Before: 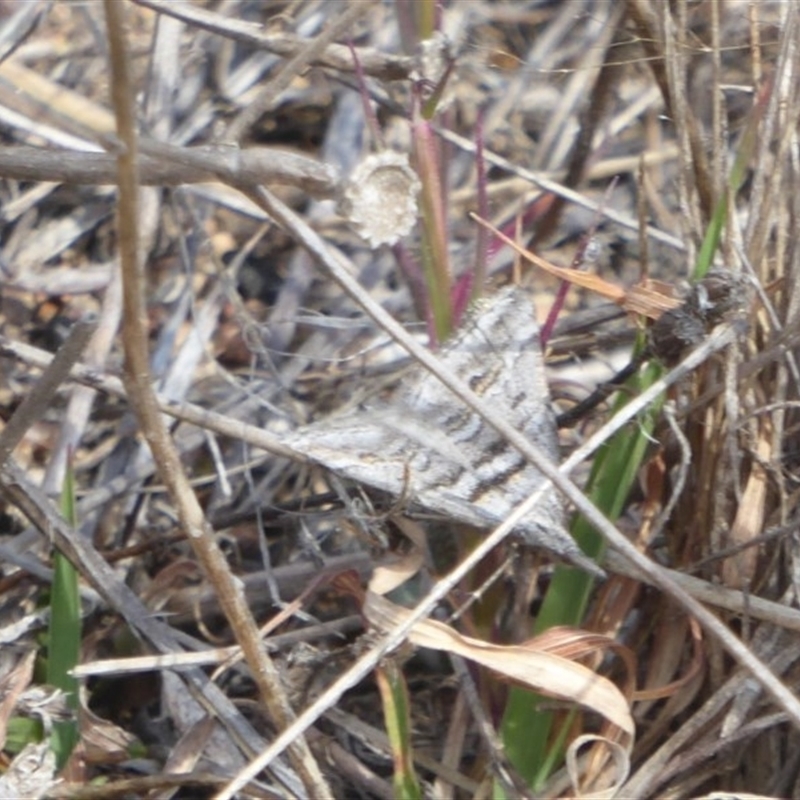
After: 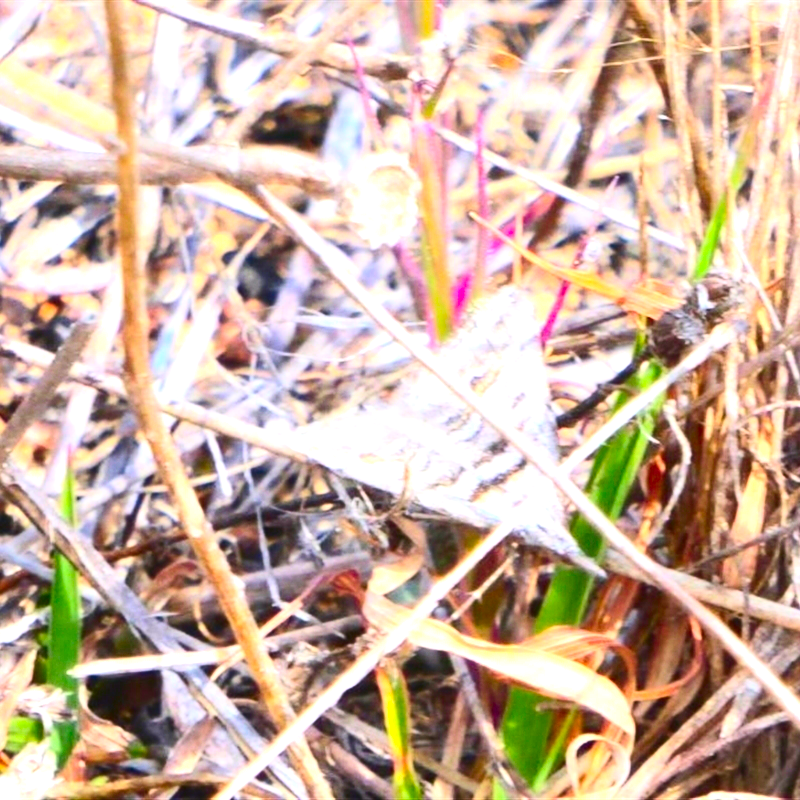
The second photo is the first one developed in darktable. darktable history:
exposure: black level correction 0, exposure 1.125 EV, compensate highlight preservation false
contrast brightness saturation: contrast 0.295
color correction: highlights a* 1.68, highlights b* -1.88, saturation 2.45
